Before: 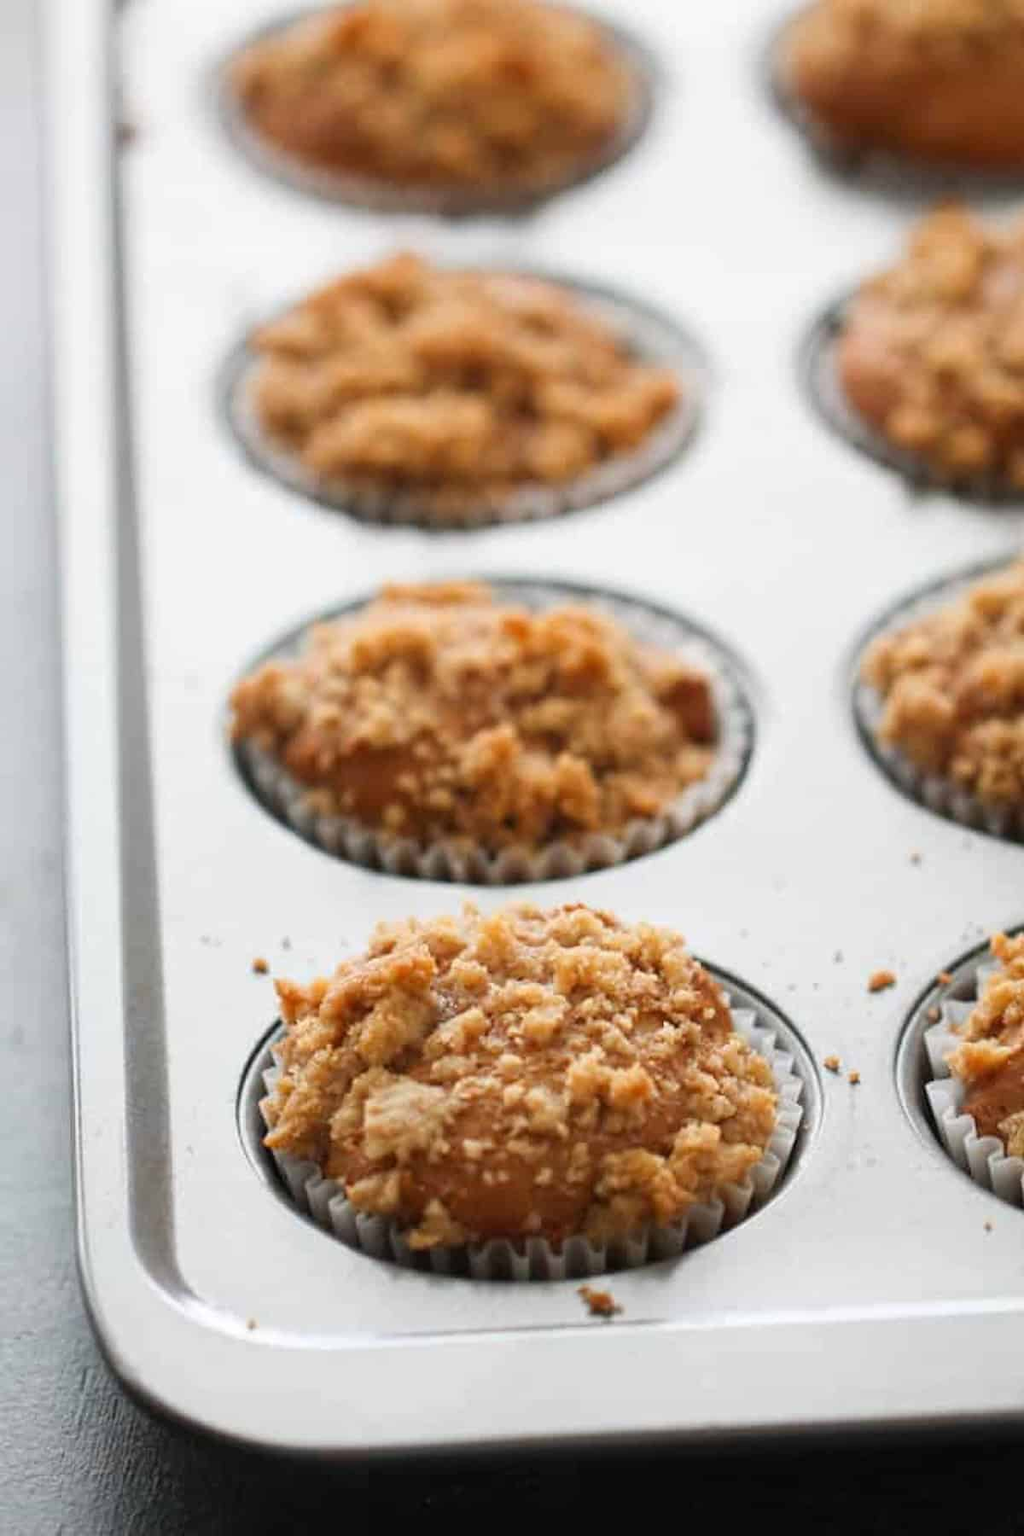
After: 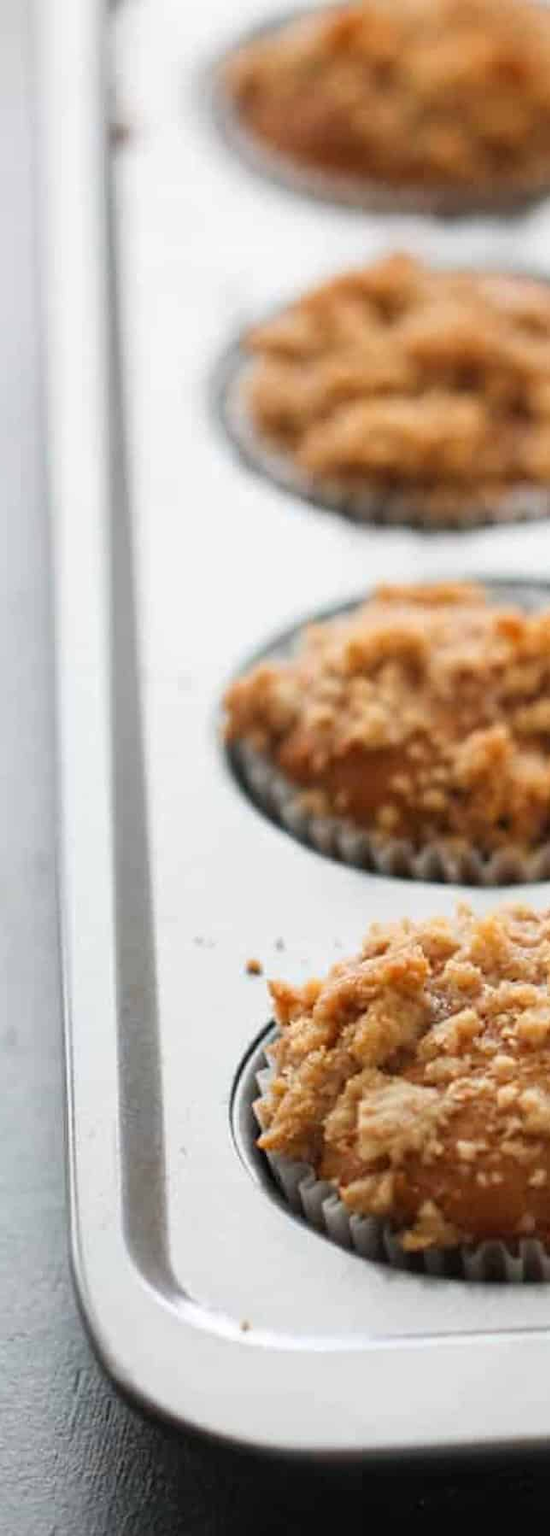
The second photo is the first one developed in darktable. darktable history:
crop: left 0.705%, right 45.559%, bottom 0.084%
